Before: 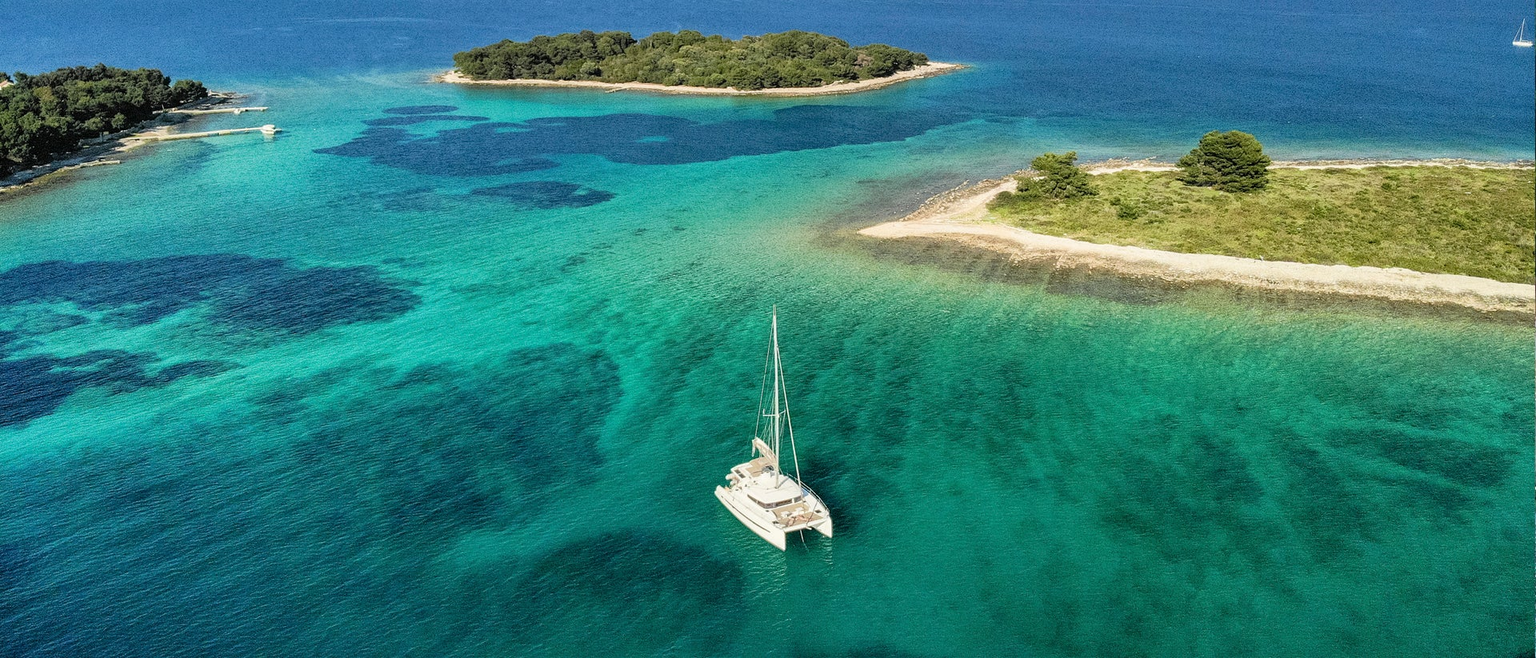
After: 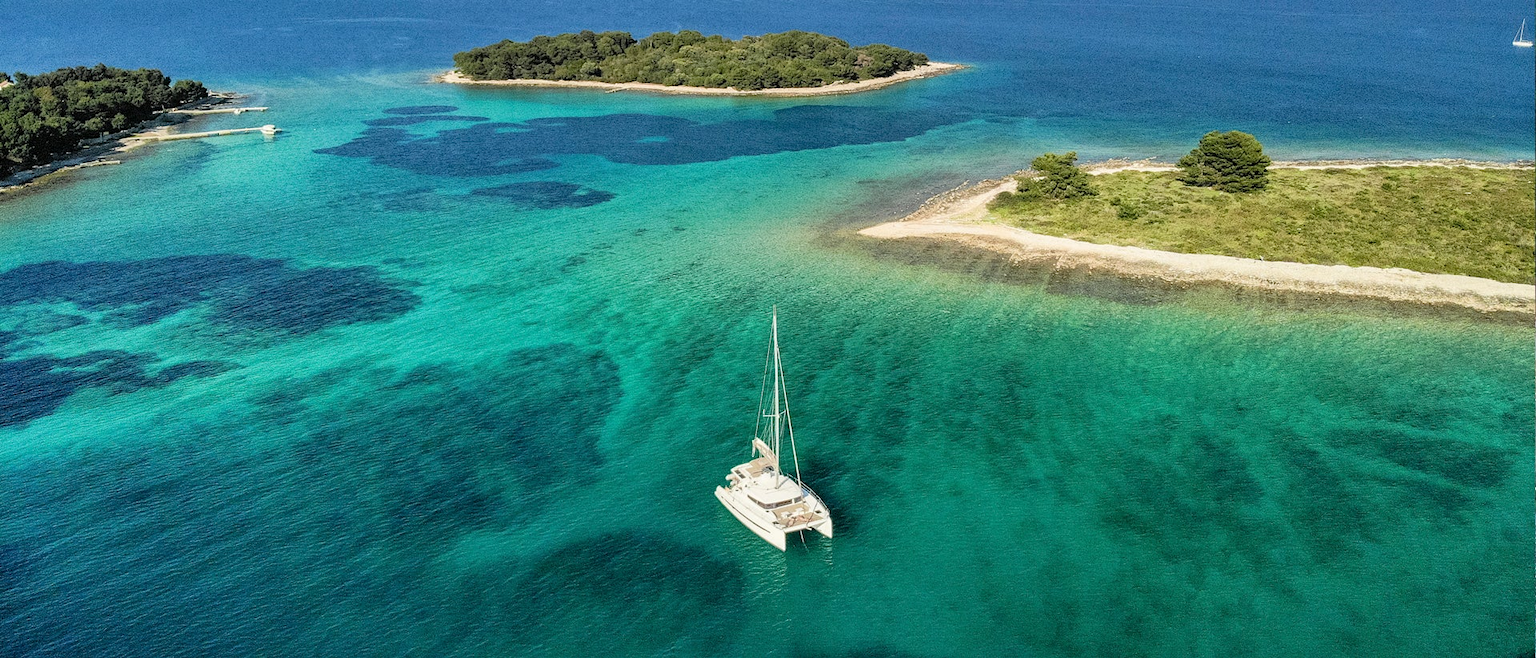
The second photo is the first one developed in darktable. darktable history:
shadows and highlights: radius 331.84, shadows 53.55, highlights -100, compress 94.63%, highlights color adjustment 73.23%, soften with gaussian
exposure: black level correction 0.001, compensate highlight preservation false
